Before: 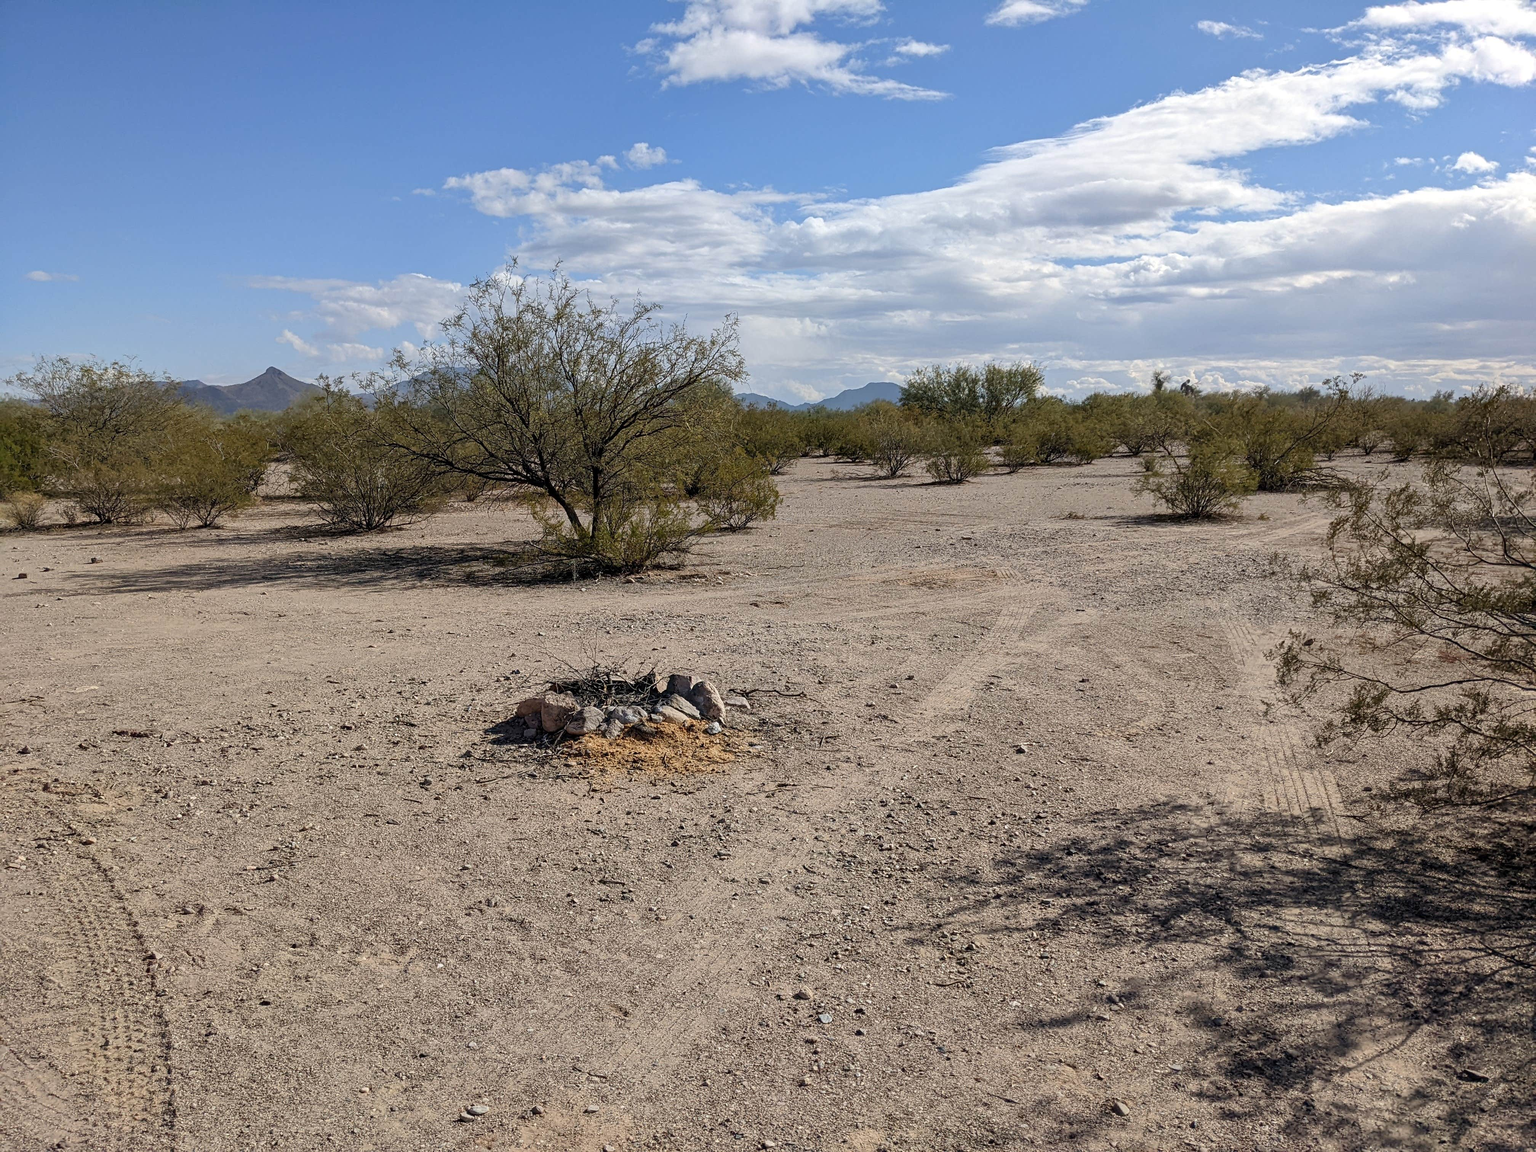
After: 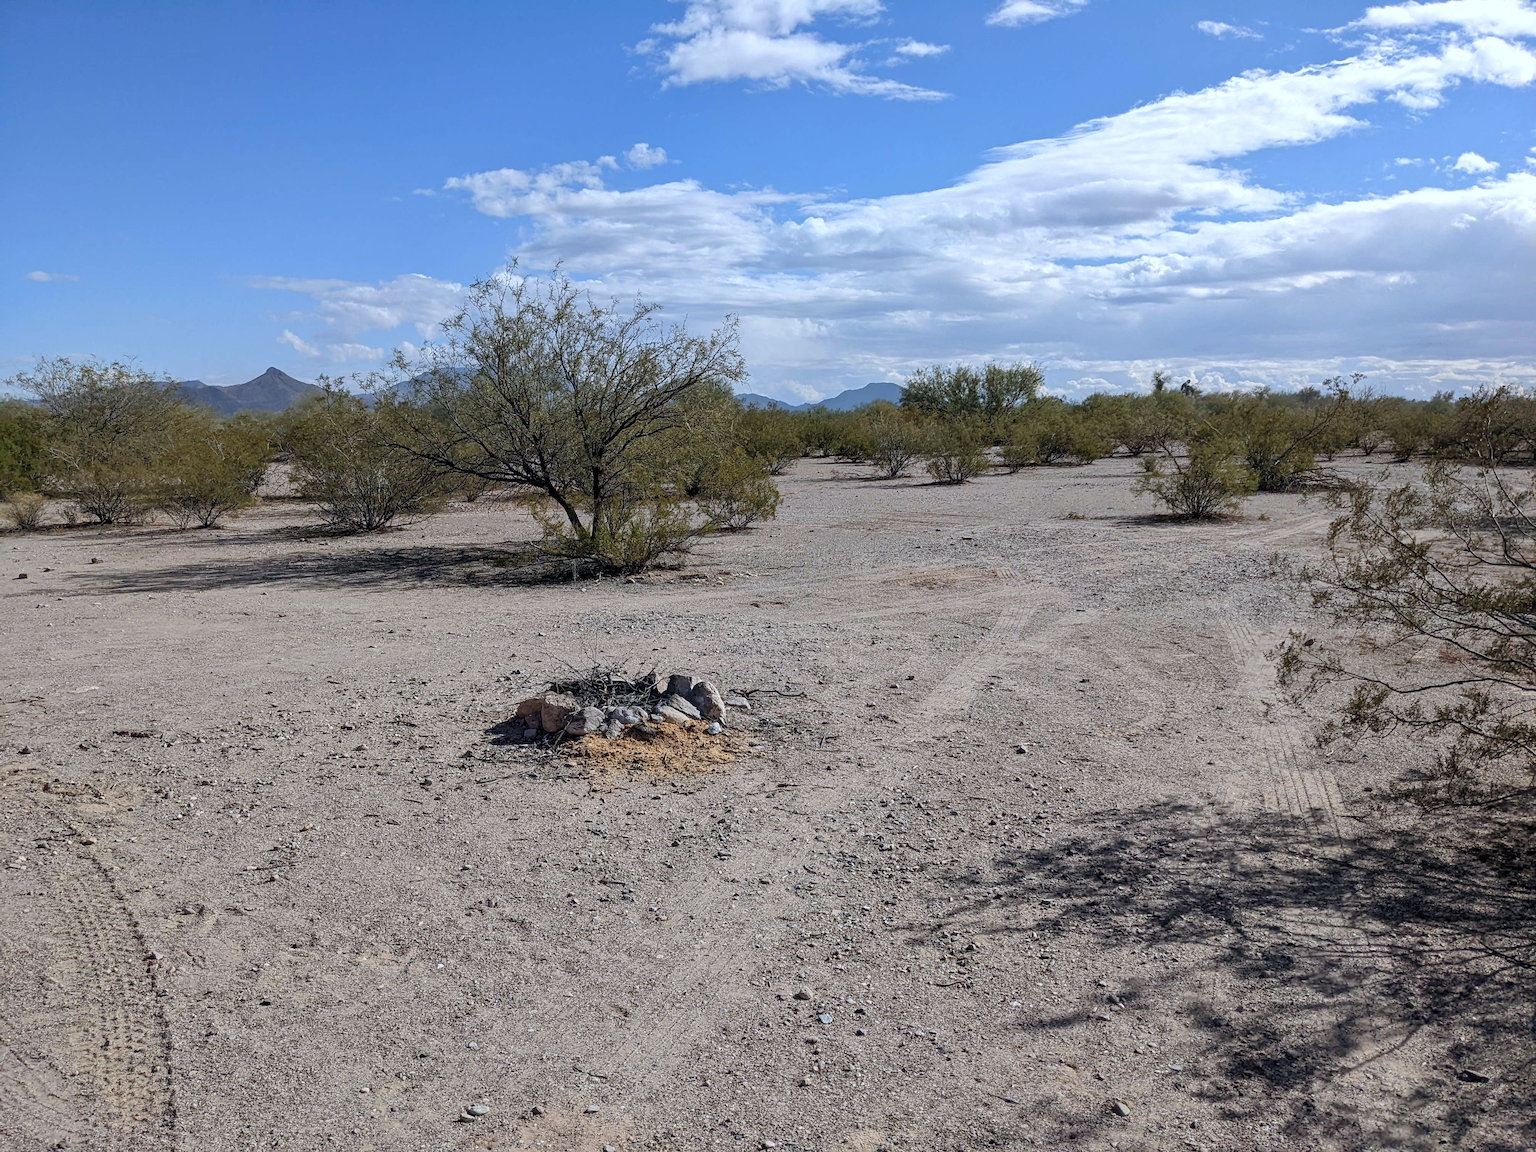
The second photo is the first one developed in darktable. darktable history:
color calibration: x 0.37, y 0.382, temperature 4313.32 K
exposure: compensate highlight preservation false
